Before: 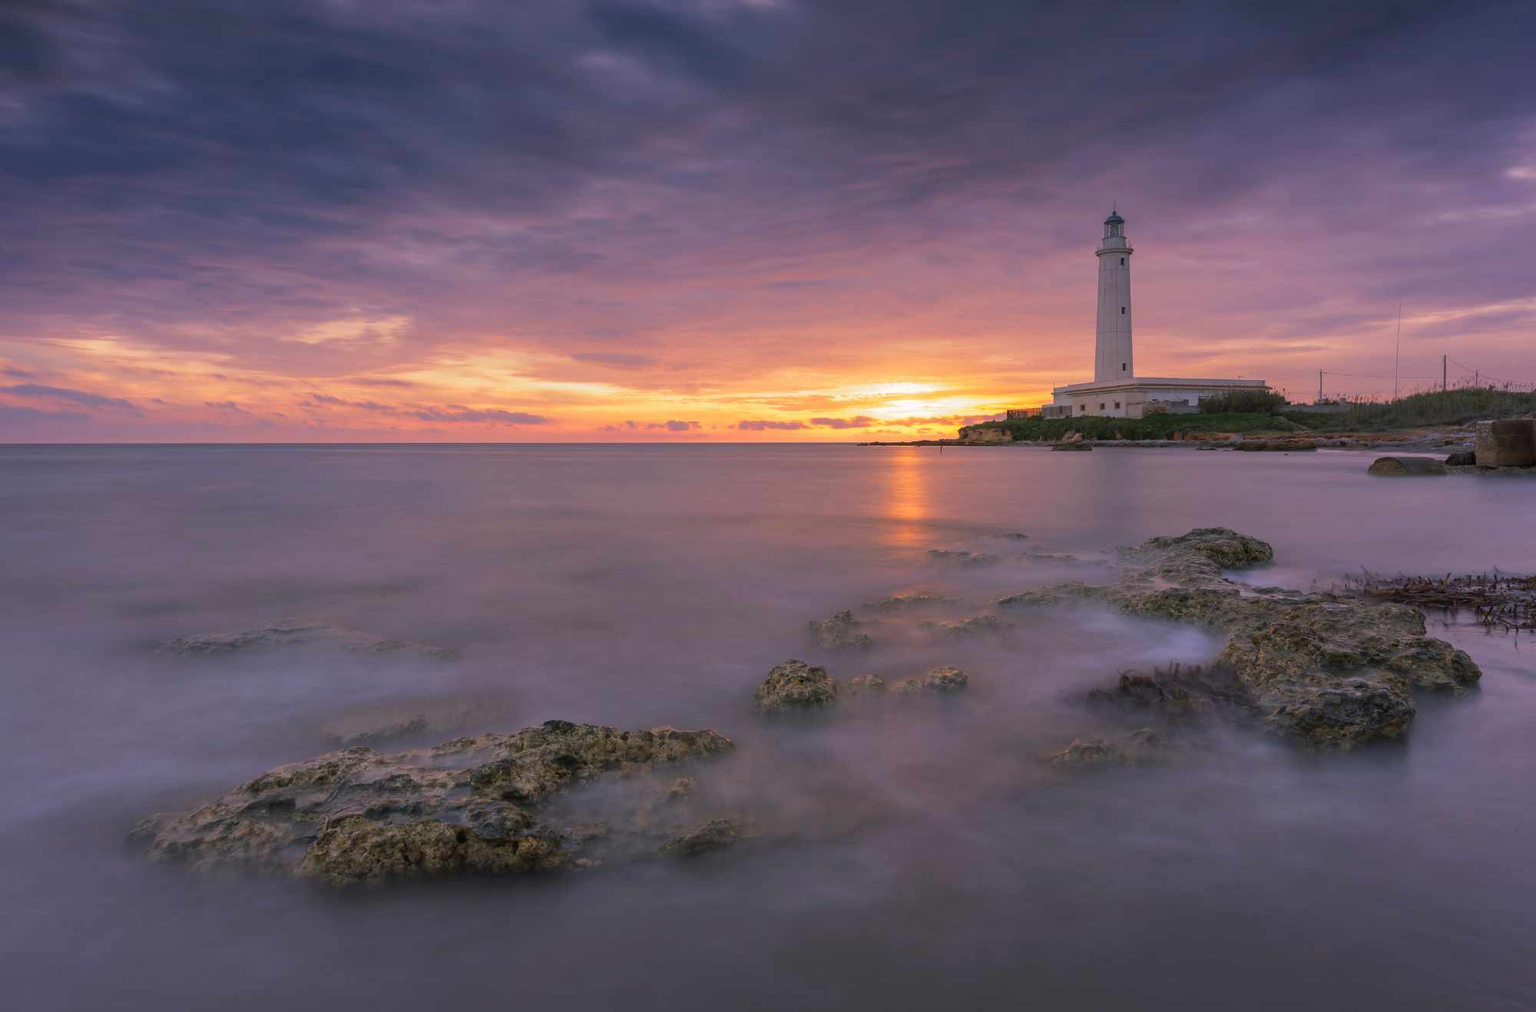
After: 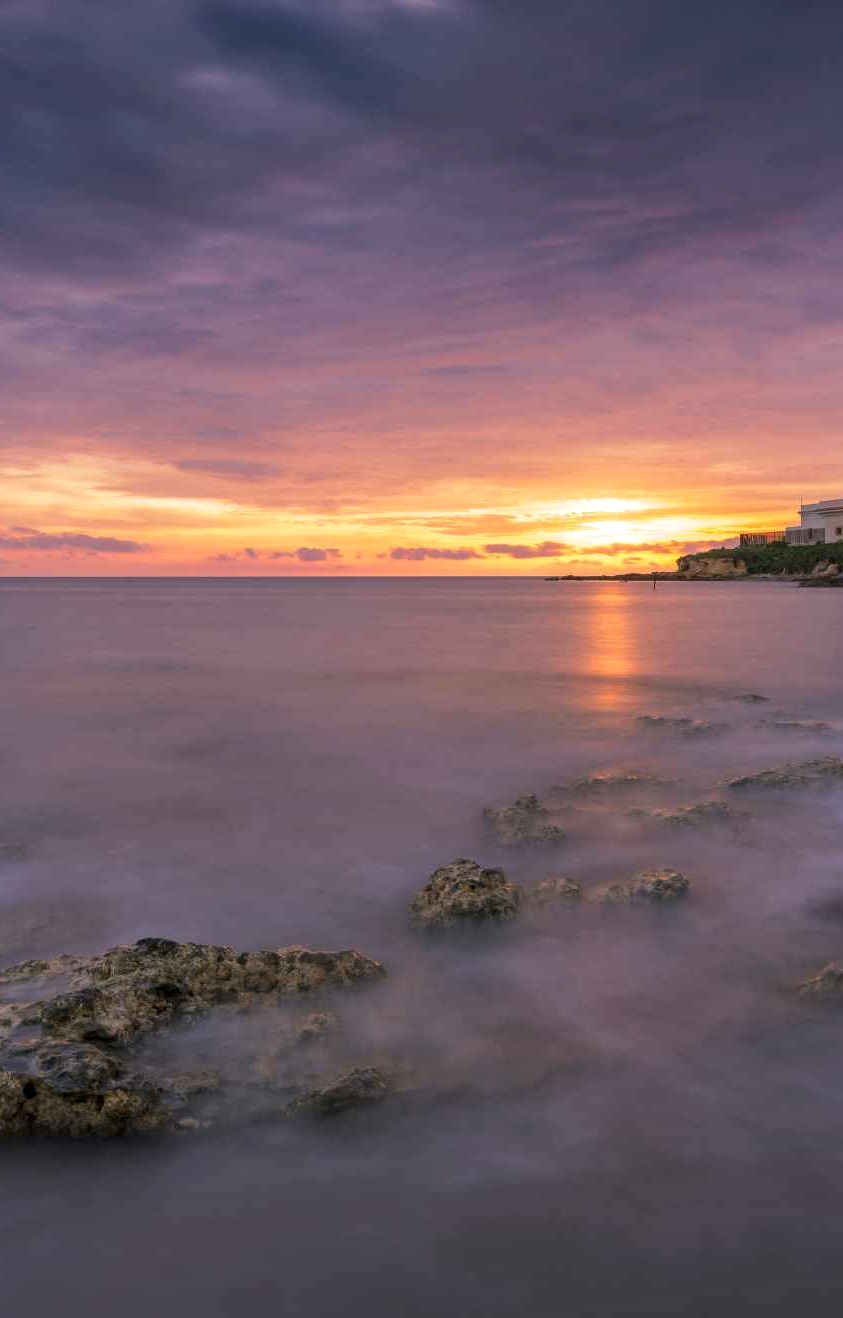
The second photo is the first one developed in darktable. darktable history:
crop: left 28.583%, right 29.231%
local contrast: on, module defaults
